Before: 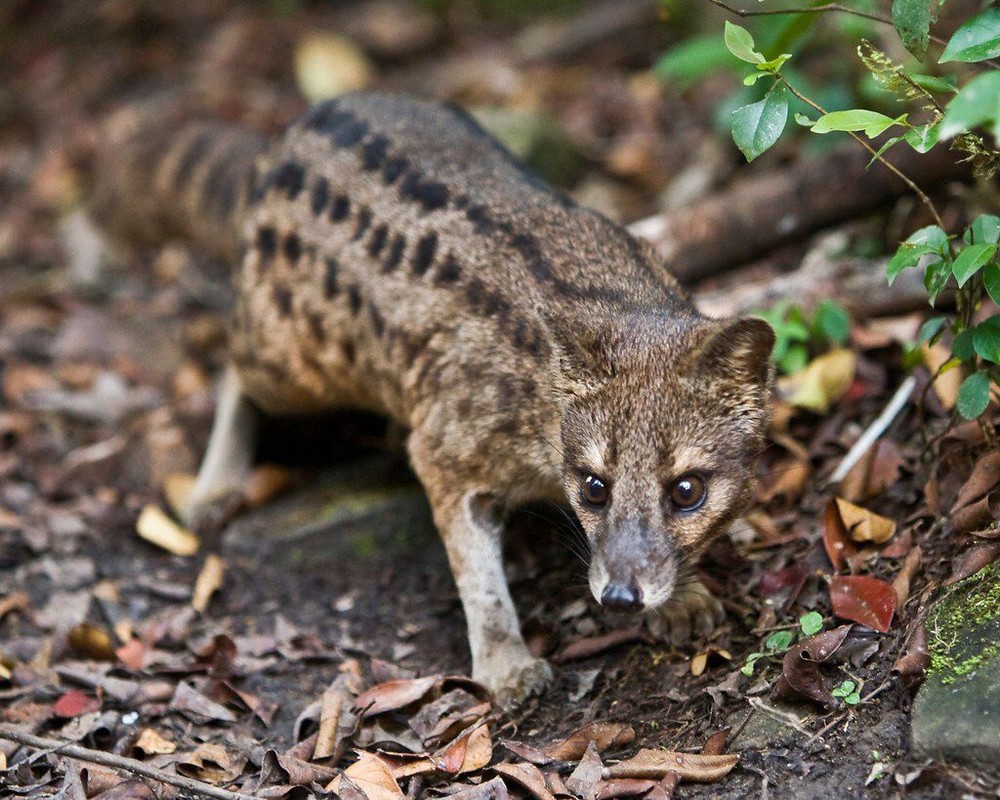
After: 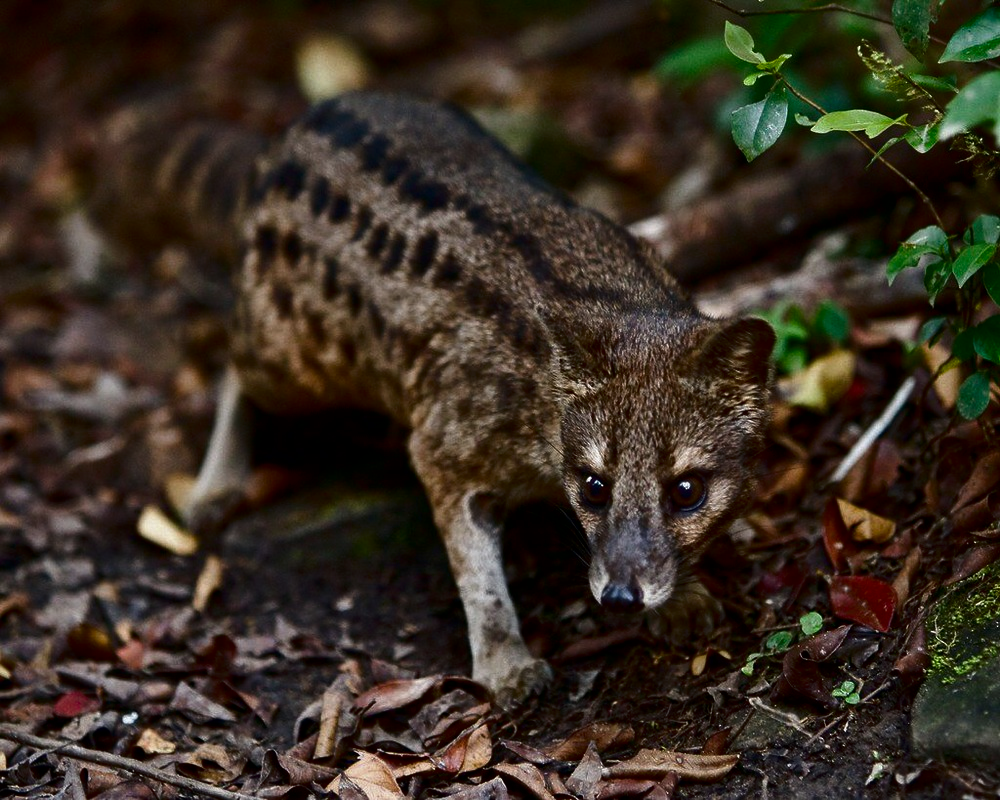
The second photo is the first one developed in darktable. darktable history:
contrast brightness saturation: brightness -0.512
